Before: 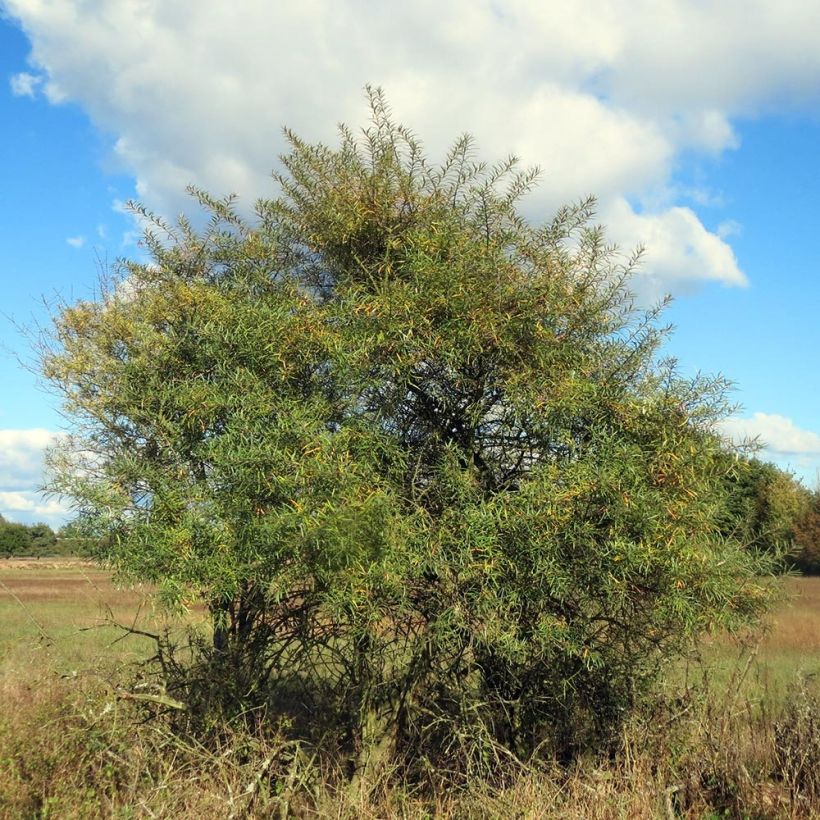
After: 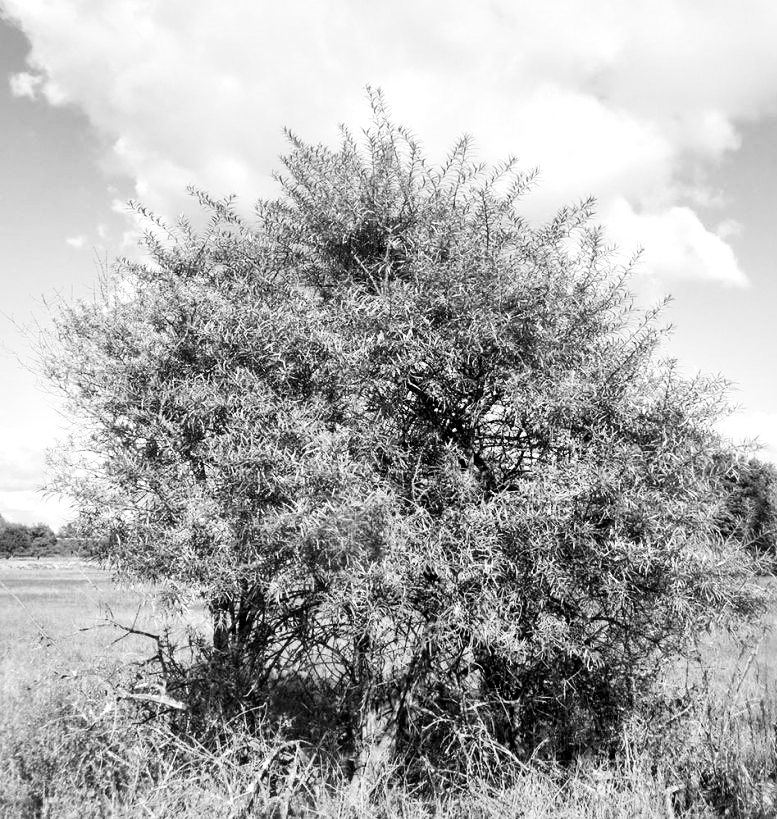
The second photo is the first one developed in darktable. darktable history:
color correction: highlights a* -9.73, highlights b* -21.22
white balance: red 1.467, blue 0.684
color balance rgb: linear chroma grading › global chroma 15%, perceptual saturation grading › global saturation 30%
color calibration: illuminant Planckian (black body), adaptation linear Bradford (ICC v4), x 0.364, y 0.367, temperature 4417.56 K, saturation algorithm version 1 (2020)
tone curve: curves: ch0 [(0, 0) (0.055, 0.05) (0.258, 0.287) (0.434, 0.526) (0.517, 0.648) (0.745, 0.874) (1, 1)]; ch1 [(0, 0) (0.346, 0.307) (0.418, 0.383) (0.46, 0.439) (0.482, 0.493) (0.502, 0.503) (0.517, 0.514) (0.55, 0.561) (0.588, 0.603) (0.646, 0.688) (1, 1)]; ch2 [(0, 0) (0.346, 0.34) (0.431, 0.45) (0.485, 0.499) (0.5, 0.503) (0.527, 0.525) (0.545, 0.562) (0.679, 0.706) (1, 1)], color space Lab, independent channels, preserve colors none
local contrast: mode bilateral grid, contrast 25, coarseness 60, detail 151%, midtone range 0.2
monochrome: on, module defaults
crop and rotate: right 5.167%
